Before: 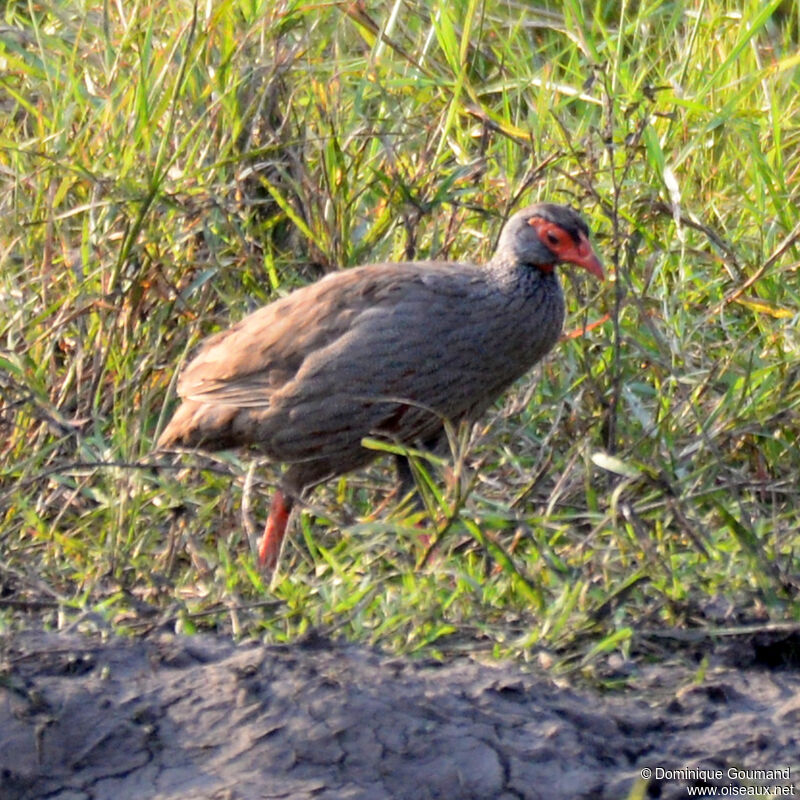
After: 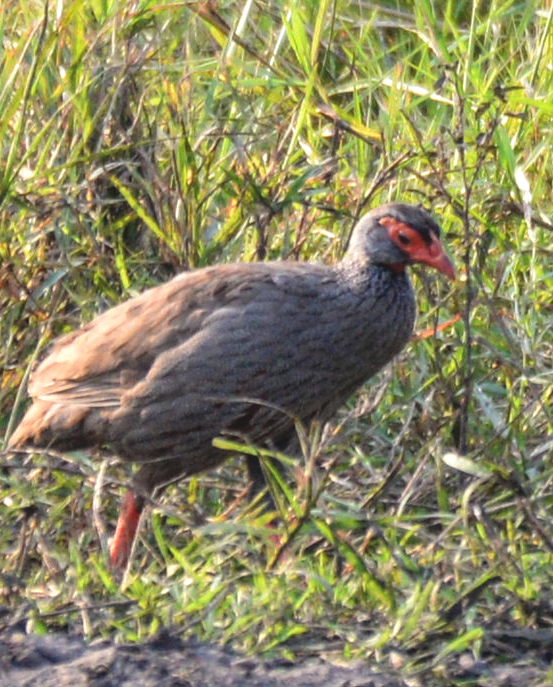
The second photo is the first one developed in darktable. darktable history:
local contrast: on, module defaults
exposure: black level correction -0.015, compensate highlight preservation false
crop: left 18.653%, right 12.11%, bottom 14.12%
